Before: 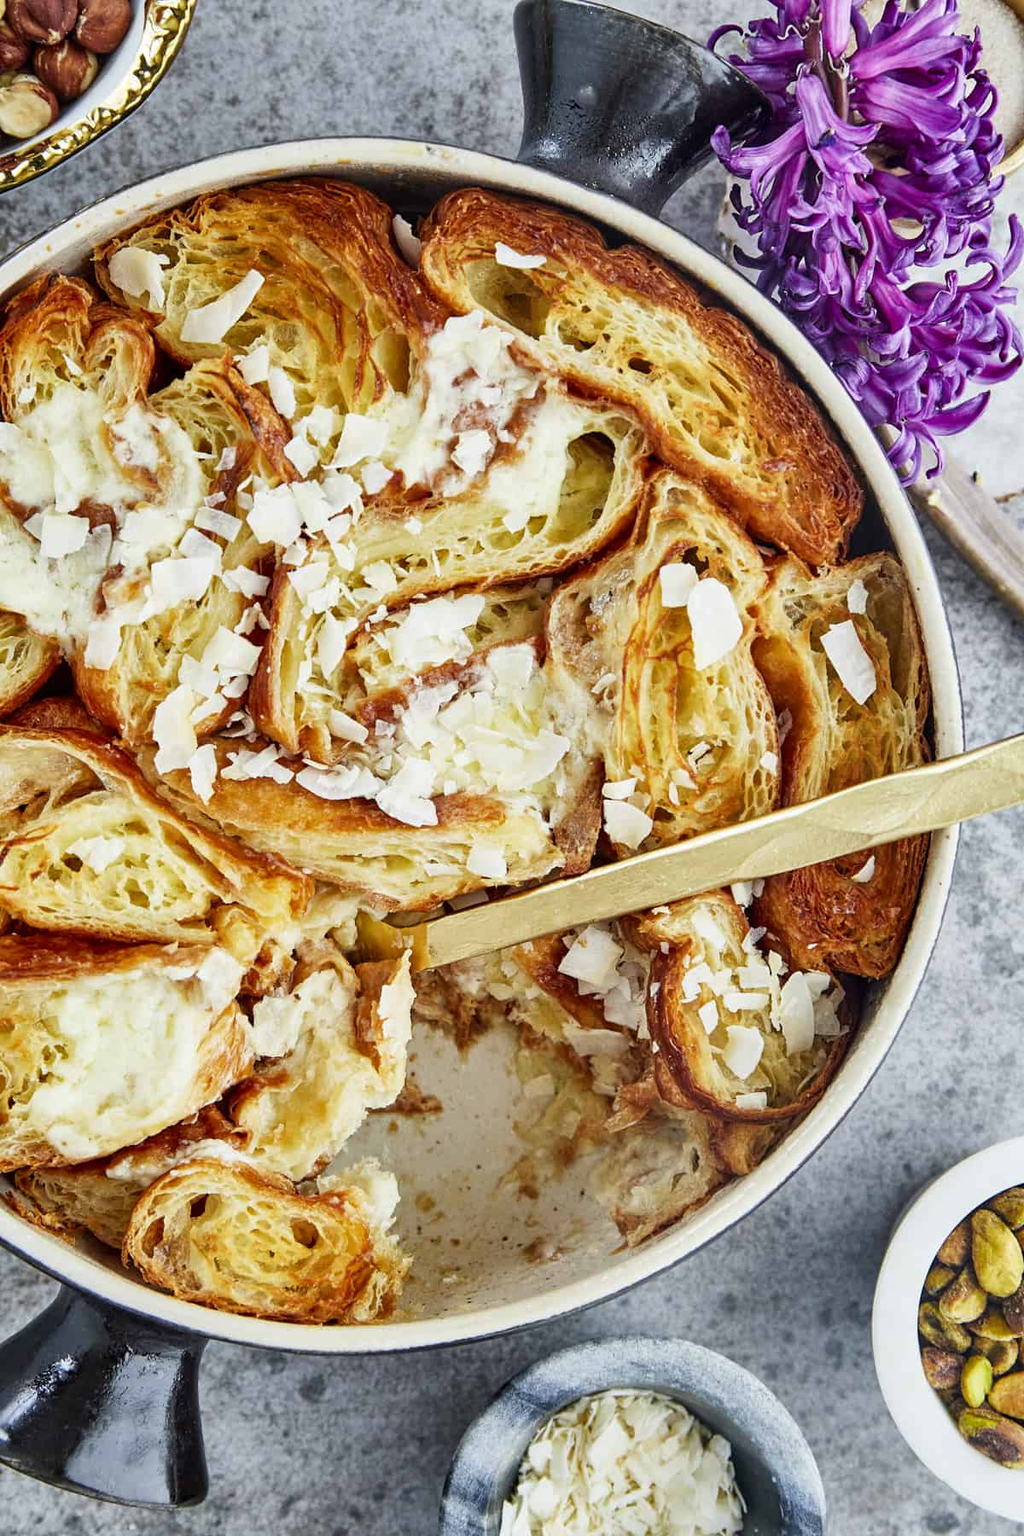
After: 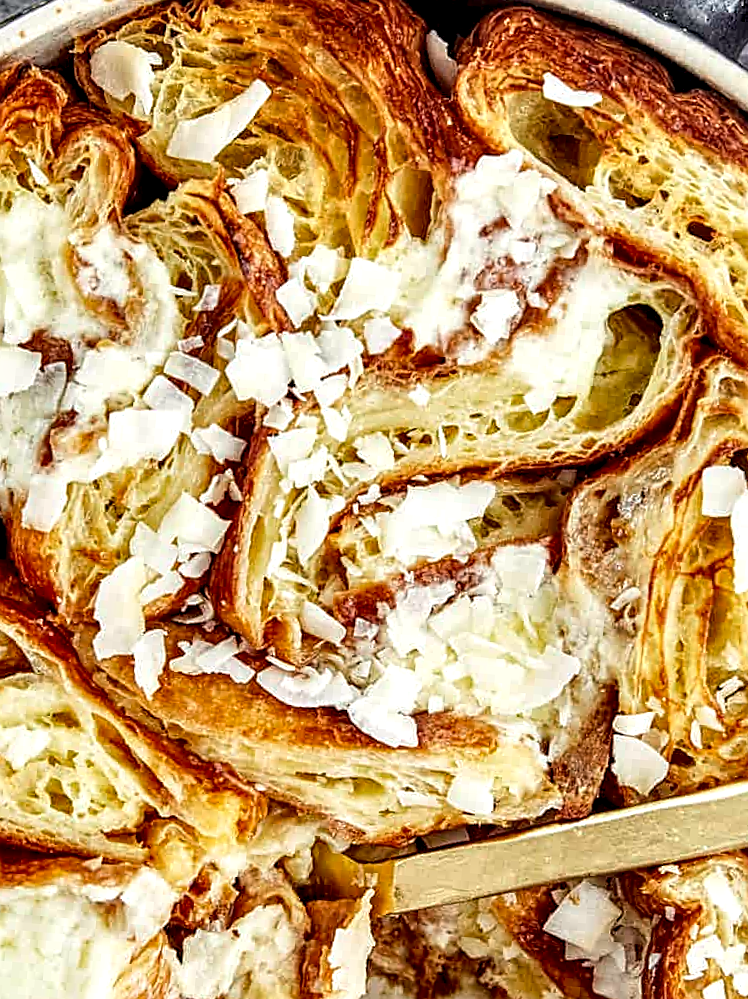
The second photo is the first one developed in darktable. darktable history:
crop and rotate: angle -4.99°, left 2.122%, top 6.945%, right 27.566%, bottom 30.519%
local contrast: highlights 65%, shadows 54%, detail 169%, midtone range 0.514
white balance: red 1.009, blue 0.985
sharpen: on, module defaults
